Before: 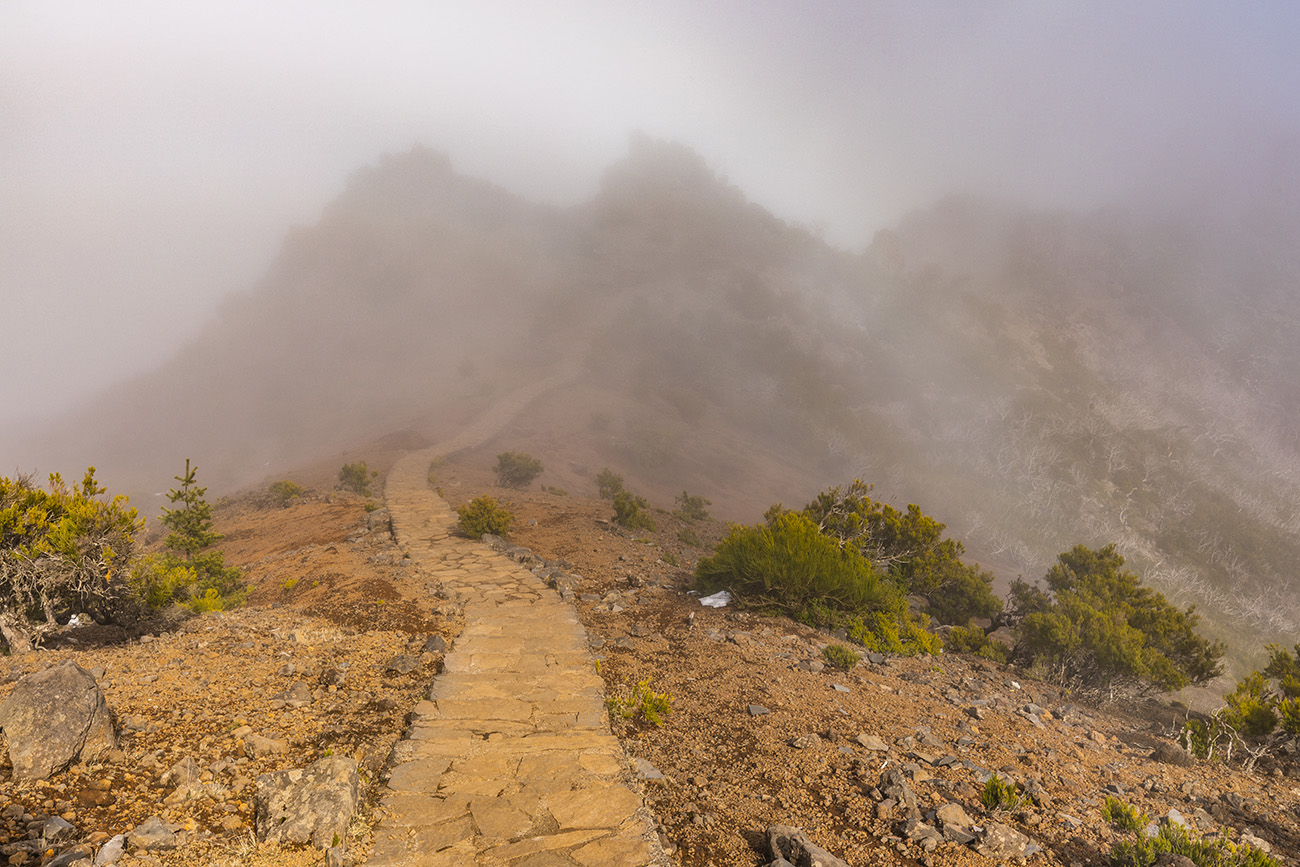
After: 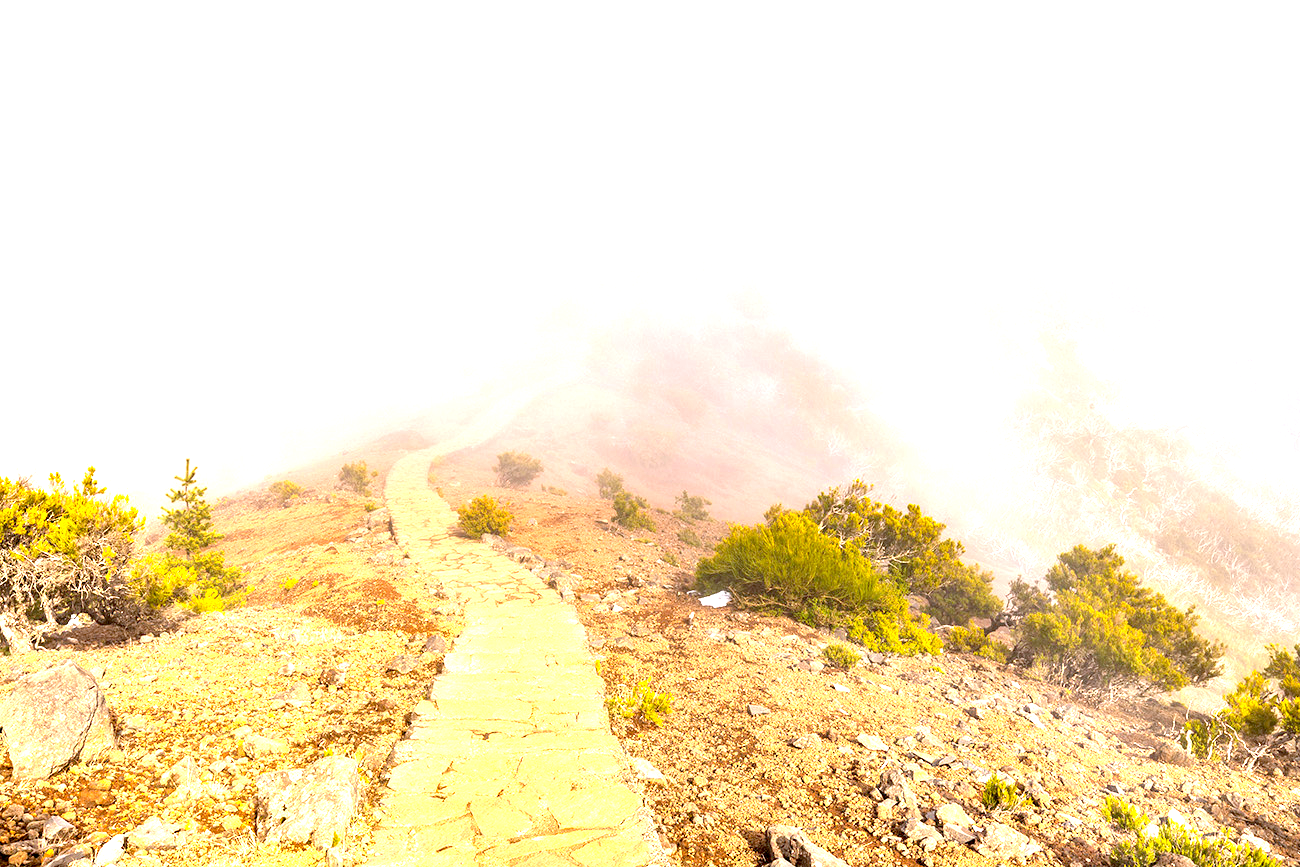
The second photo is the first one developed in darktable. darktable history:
white balance: red 0.983, blue 1.036
exposure: black level correction 0.005, exposure 2.084 EV, compensate highlight preservation false
